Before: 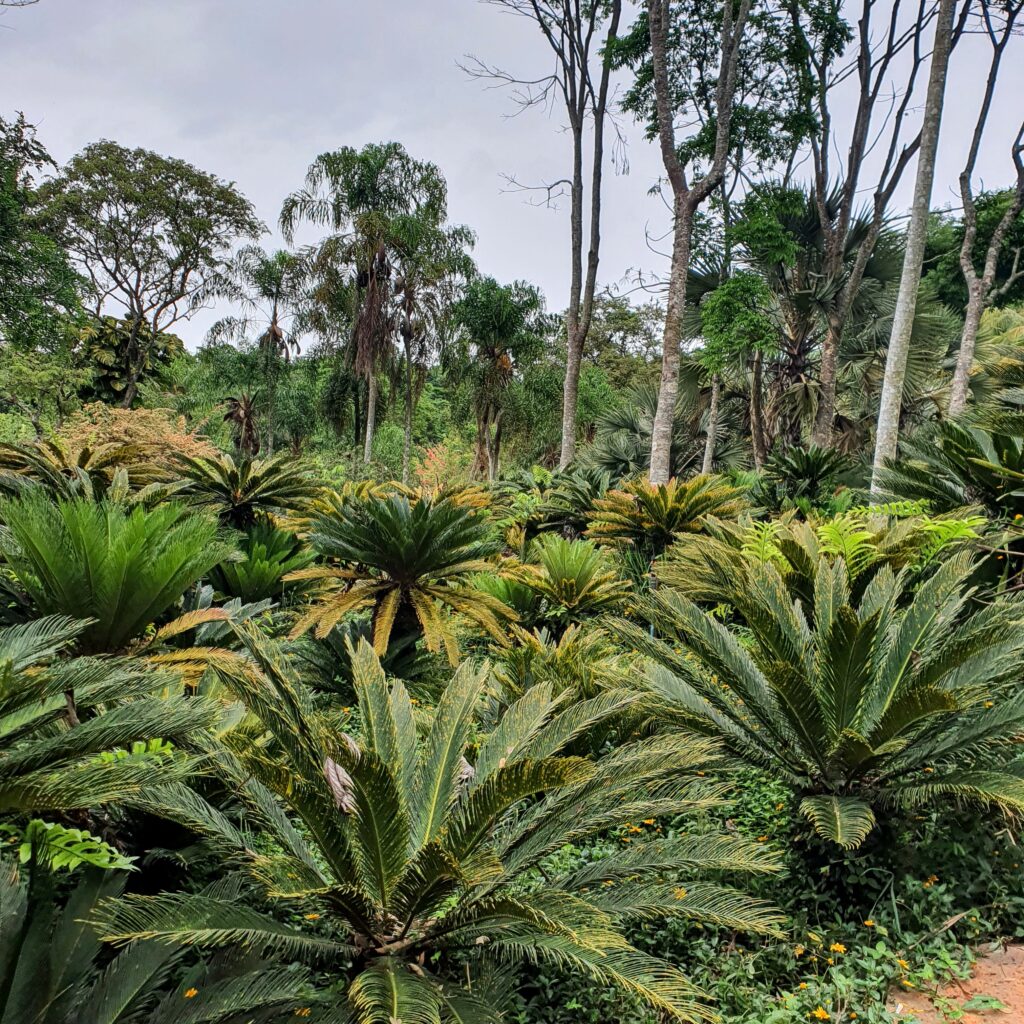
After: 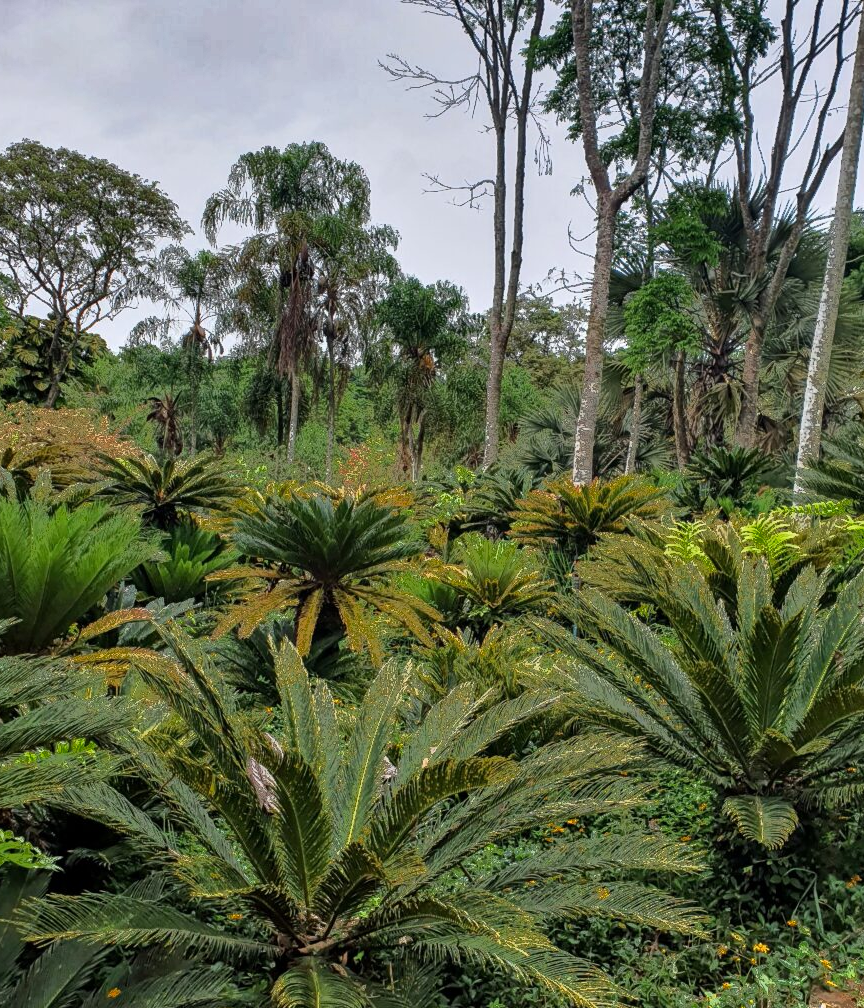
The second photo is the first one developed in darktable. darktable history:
fill light: exposure -0.73 EV, center 0.69, width 2.2
crop: left 7.598%, right 7.873%
